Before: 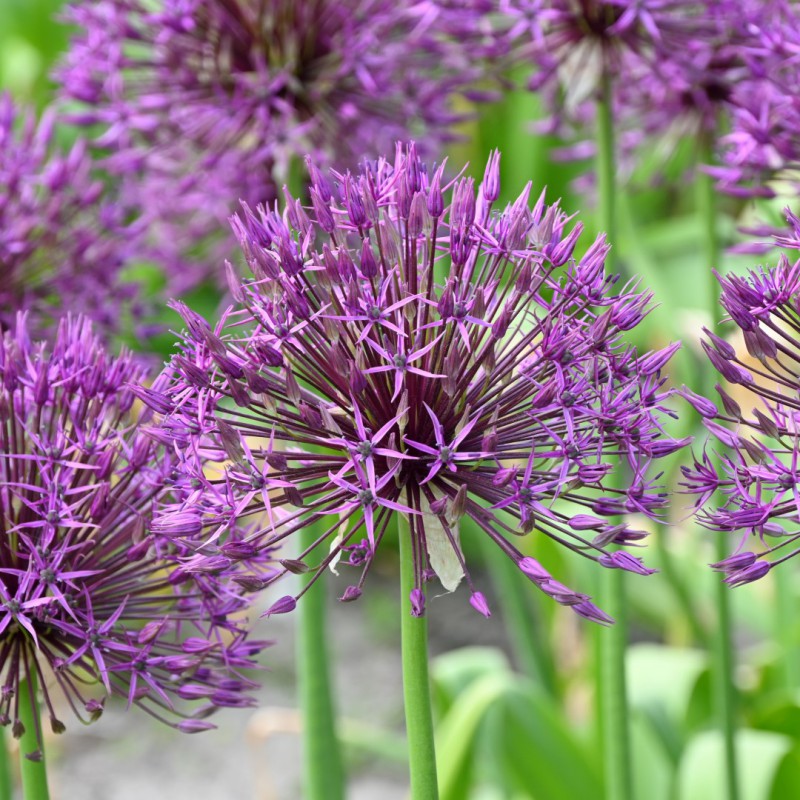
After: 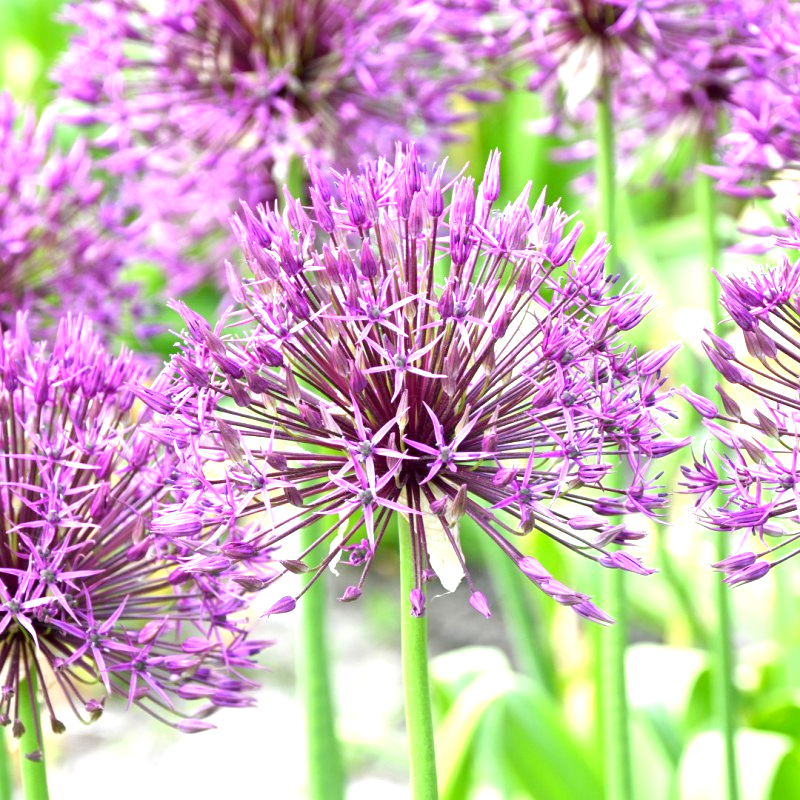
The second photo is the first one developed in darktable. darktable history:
exposure: black level correction 0.001, exposure 1.319 EV, compensate highlight preservation false
